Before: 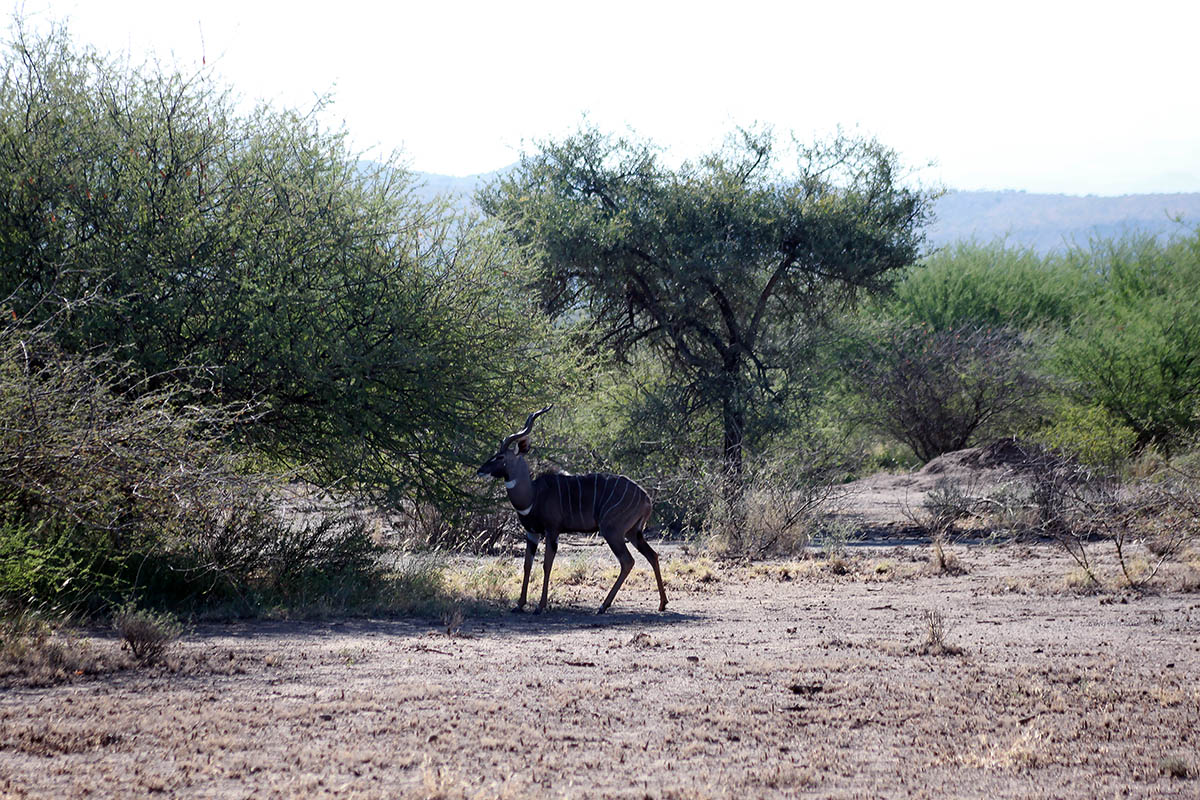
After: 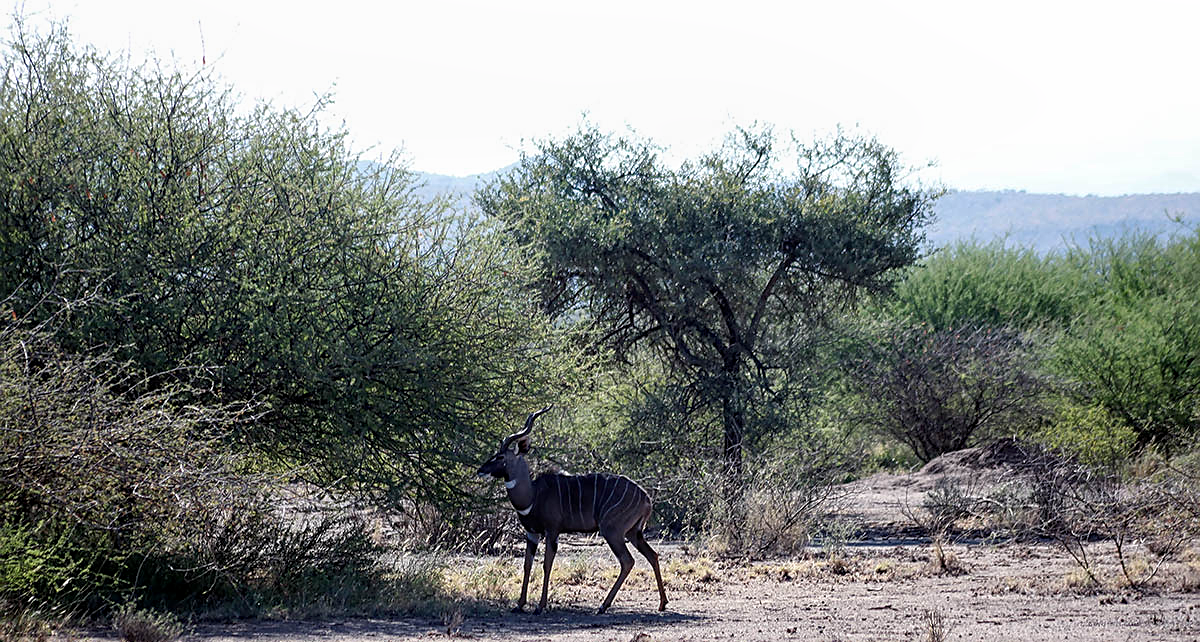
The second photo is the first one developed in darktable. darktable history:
sharpen: on, module defaults
local contrast: on, module defaults
crop: bottom 19.629%
